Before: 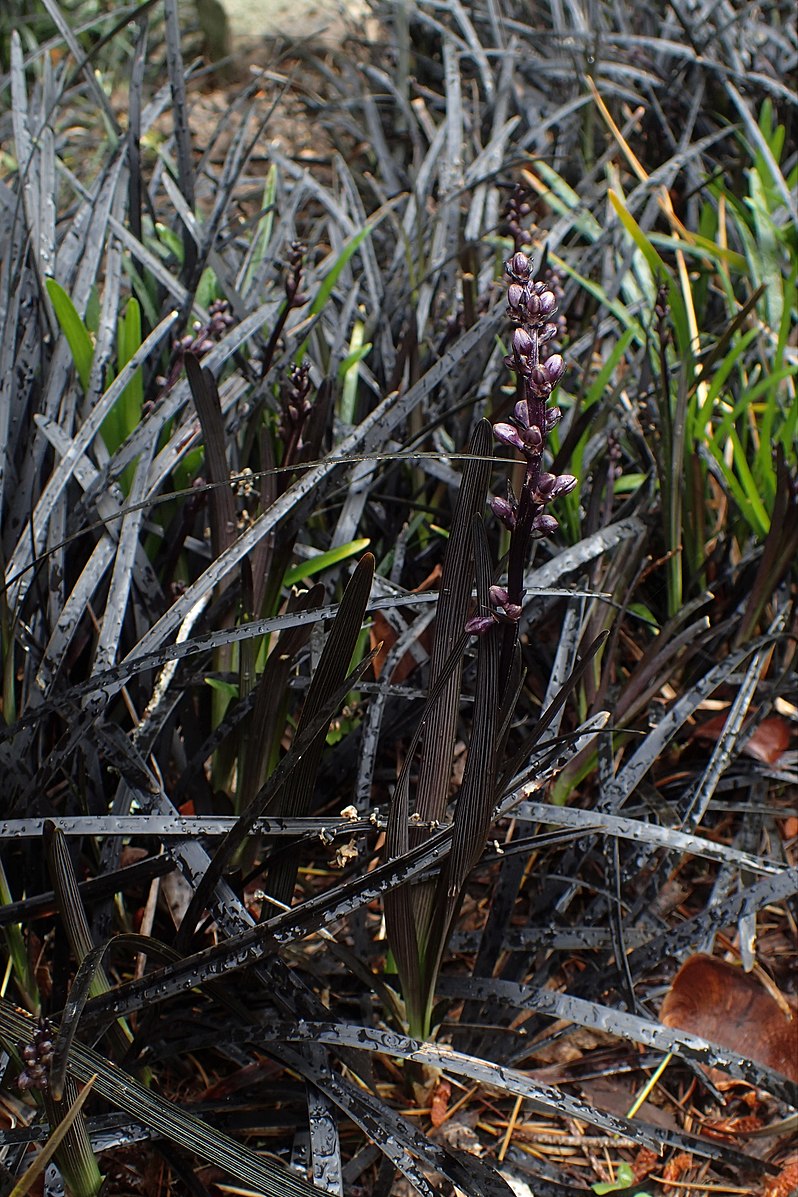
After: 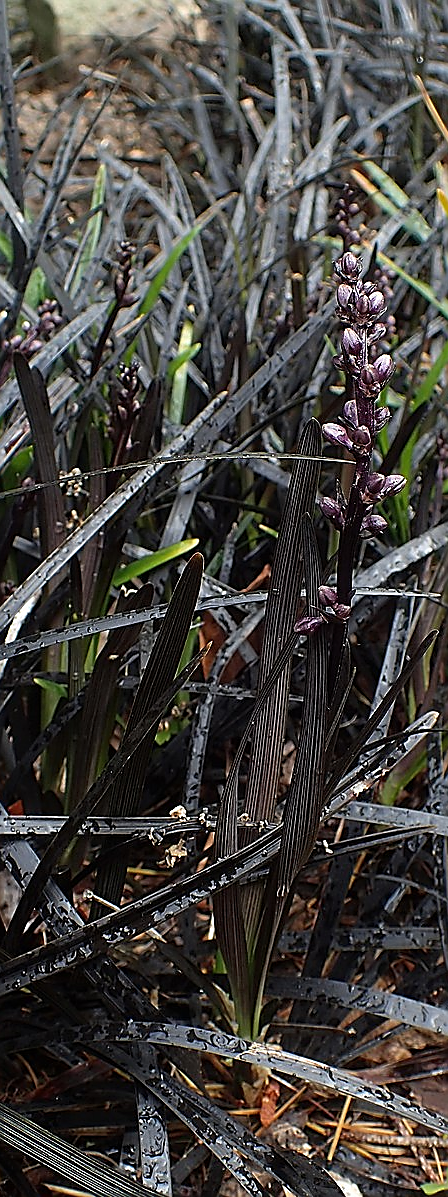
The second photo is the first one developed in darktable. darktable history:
sharpen: radius 1.4, amount 1.25, threshold 0.7
crop: left 21.496%, right 22.254%
